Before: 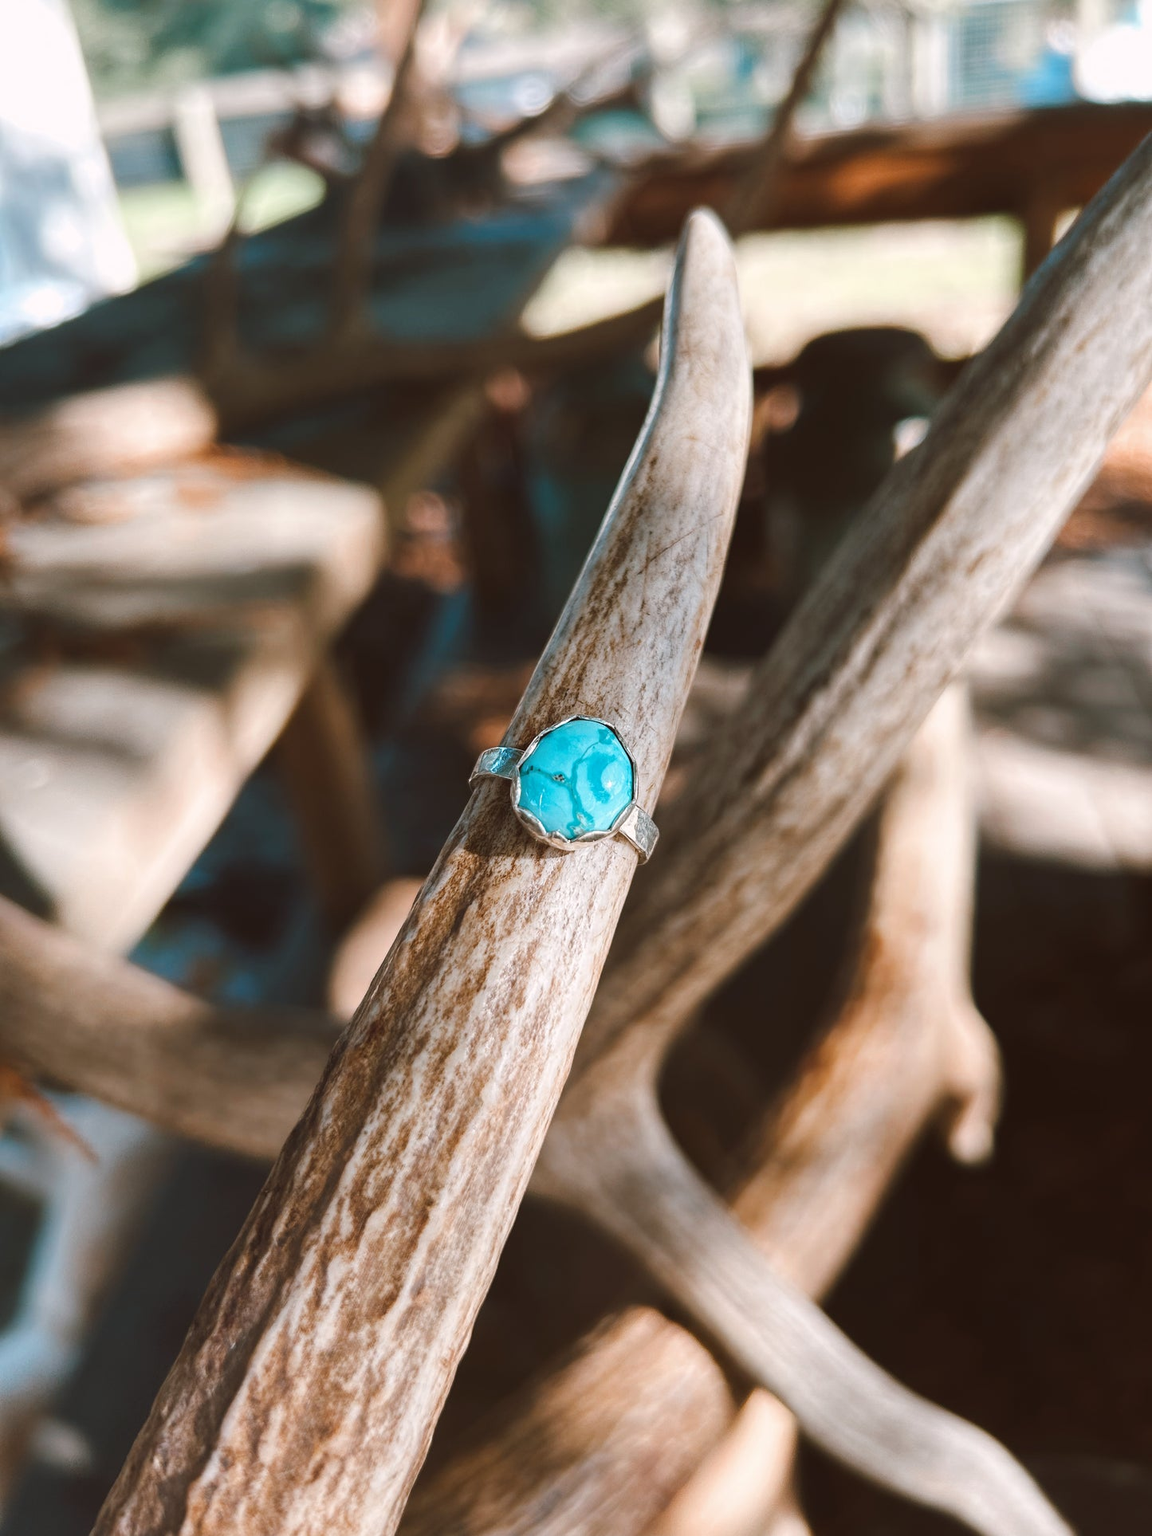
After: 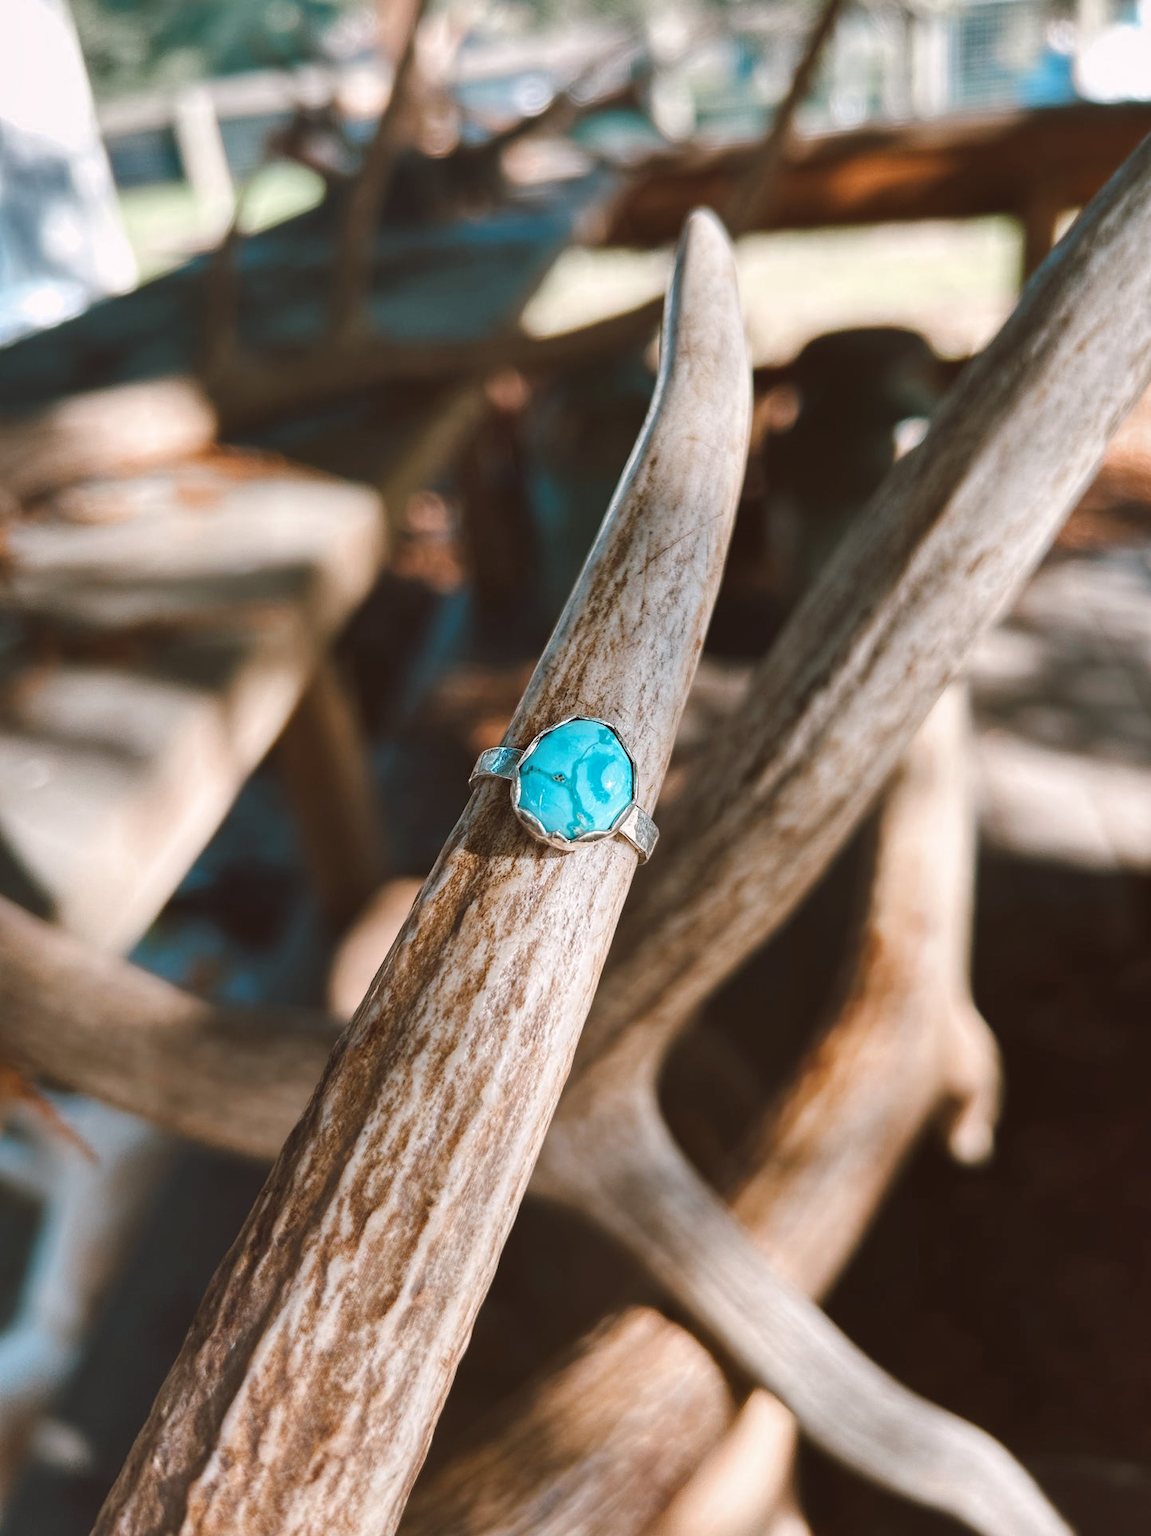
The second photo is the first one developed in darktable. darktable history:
shadows and highlights: shadows 30.64, highlights -62.91, soften with gaussian
